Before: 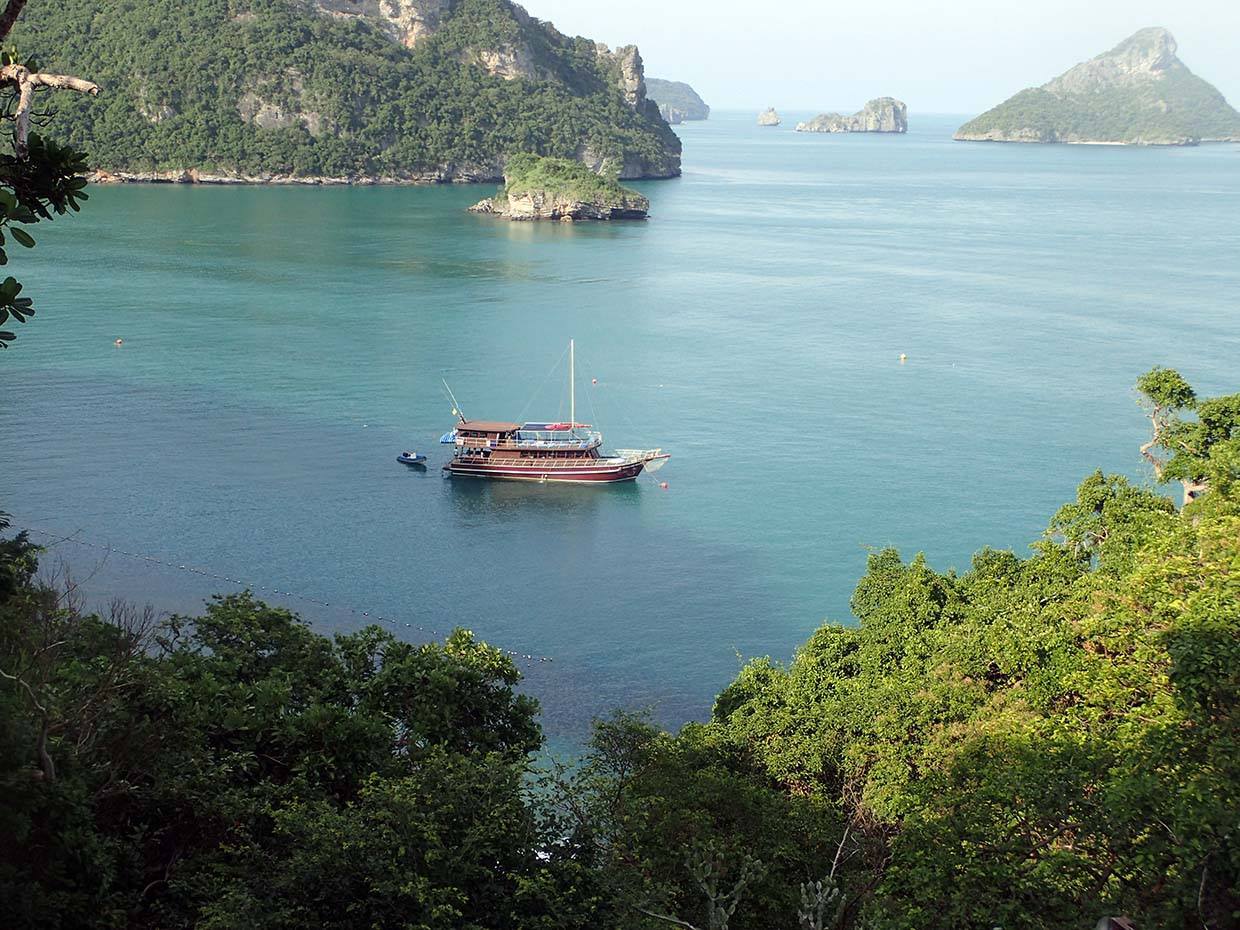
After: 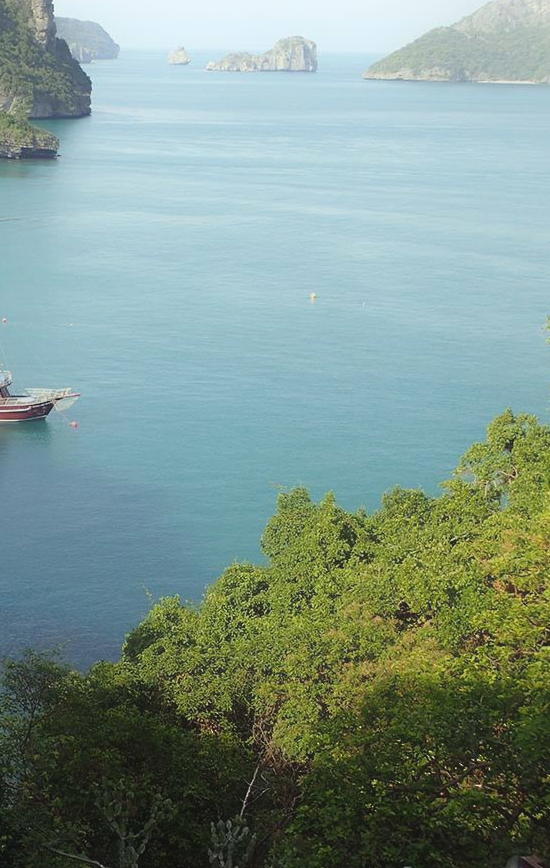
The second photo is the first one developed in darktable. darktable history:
contrast equalizer: octaves 7, y [[0.6 ×6], [0.55 ×6], [0 ×6], [0 ×6], [0 ×6]], mix -1
crop: left 47.628%, top 6.643%, right 7.874%
